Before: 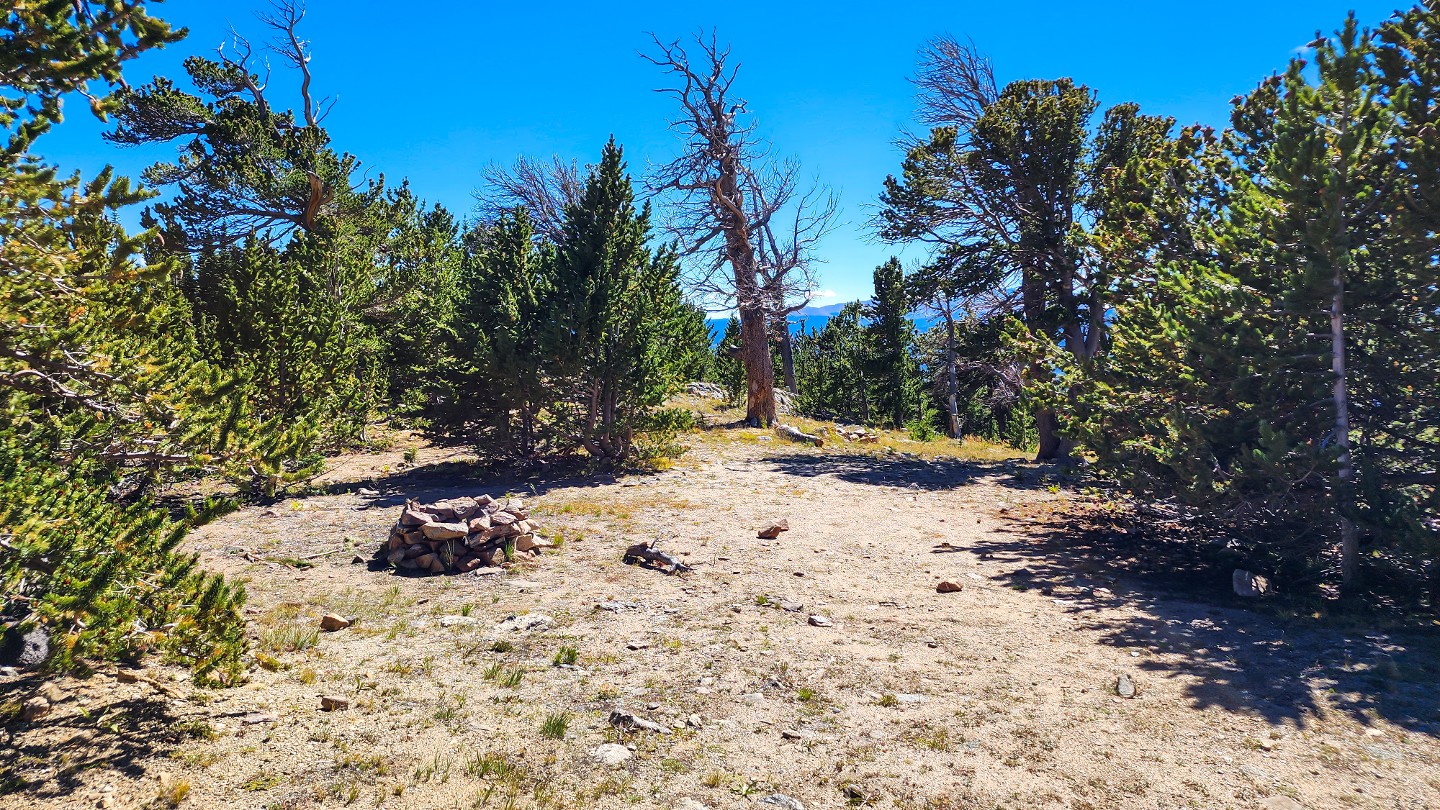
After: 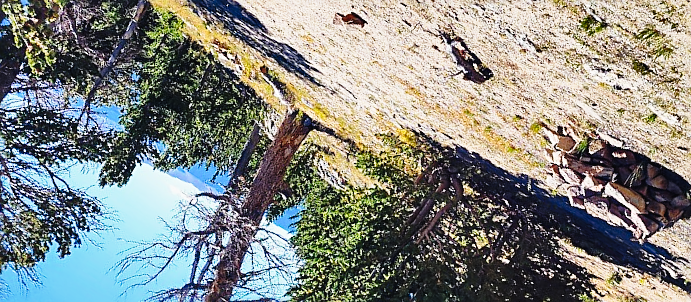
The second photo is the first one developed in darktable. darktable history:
tone curve: curves: ch0 [(0, 0.021) (0.049, 0.044) (0.157, 0.131) (0.359, 0.419) (0.469, 0.544) (0.634, 0.722) (0.839, 0.909) (0.998, 0.978)]; ch1 [(0, 0) (0.437, 0.408) (0.472, 0.47) (0.502, 0.503) (0.527, 0.53) (0.564, 0.573) (0.614, 0.654) (0.669, 0.748) (0.859, 0.899) (1, 1)]; ch2 [(0, 0) (0.33, 0.301) (0.421, 0.443) (0.487, 0.504) (0.502, 0.509) (0.535, 0.537) (0.565, 0.595) (0.608, 0.667) (1, 1)], preserve colors none
crop and rotate: angle 147.45°, left 9.219%, top 15.629%, right 4.405%, bottom 17.086%
sharpen: on, module defaults
shadows and highlights: soften with gaussian
